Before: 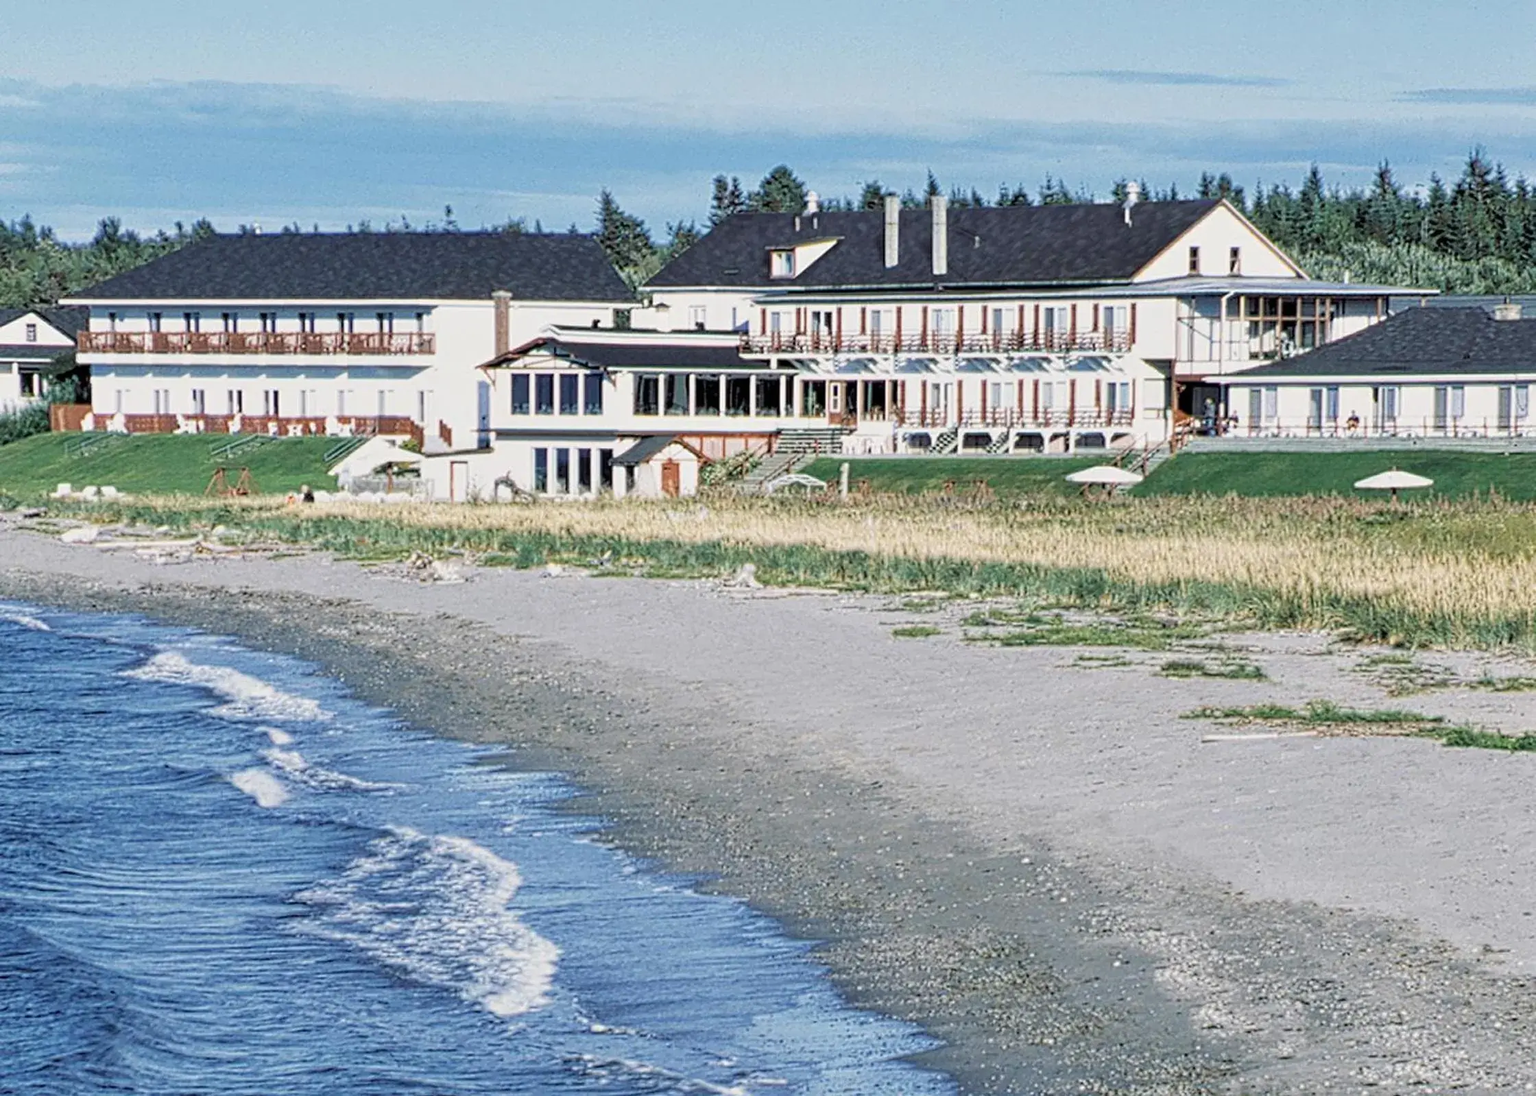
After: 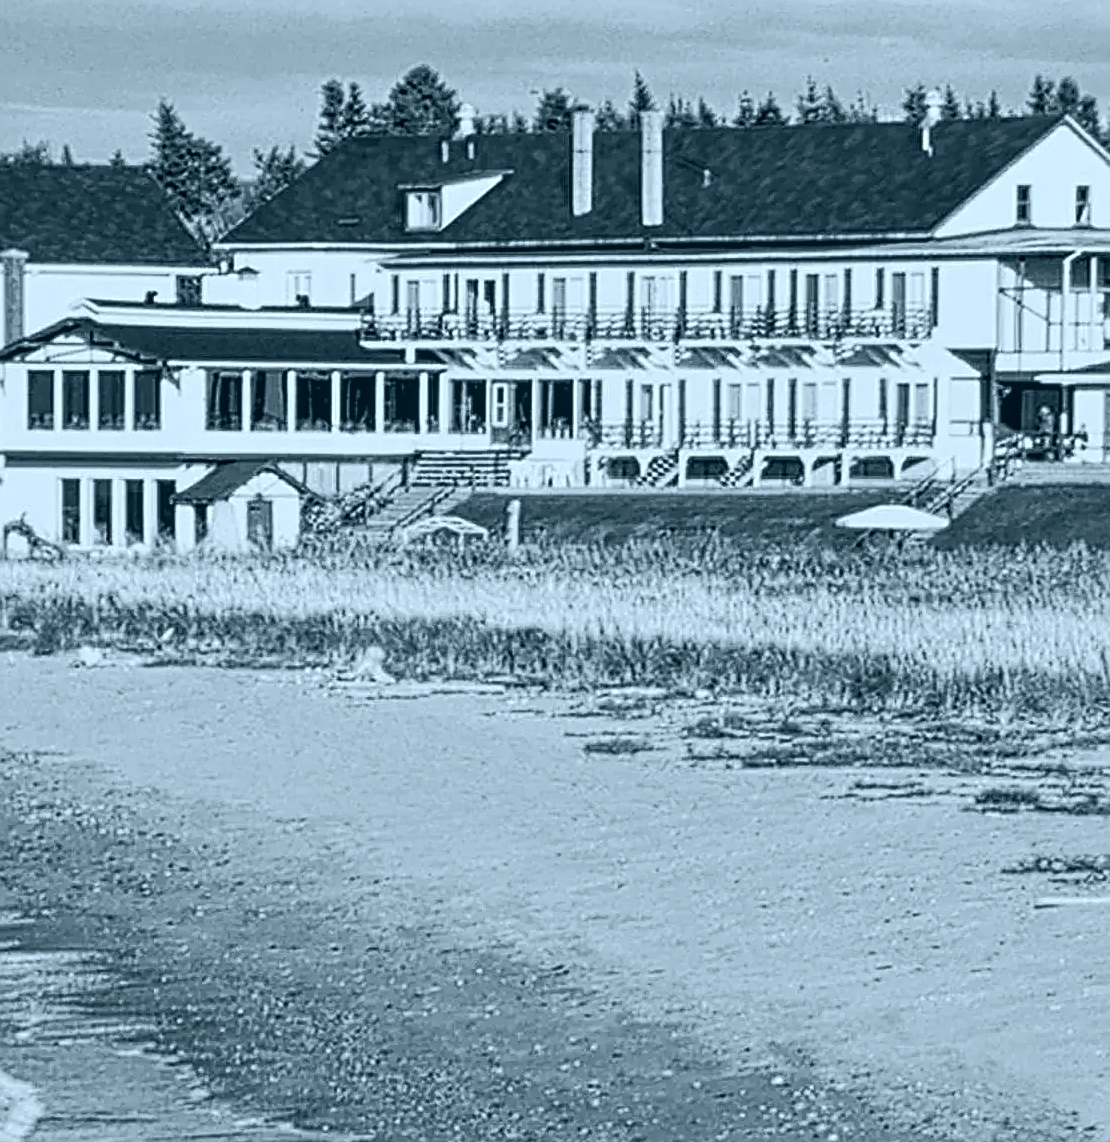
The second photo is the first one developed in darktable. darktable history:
crop: left 32.075%, top 10.976%, right 18.355%, bottom 17.596%
colorize: hue 194.4°, saturation 29%, source mix 61.75%, lightness 3.98%, version 1
exposure: black level correction 0.001, exposure 1.822 EV, compensate exposure bias true, compensate highlight preservation false
contrast brightness saturation: brightness -0.2, saturation 0.08
local contrast: on, module defaults
sharpen: on, module defaults
color calibration: illuminant custom, x 0.348, y 0.366, temperature 4940.58 K
